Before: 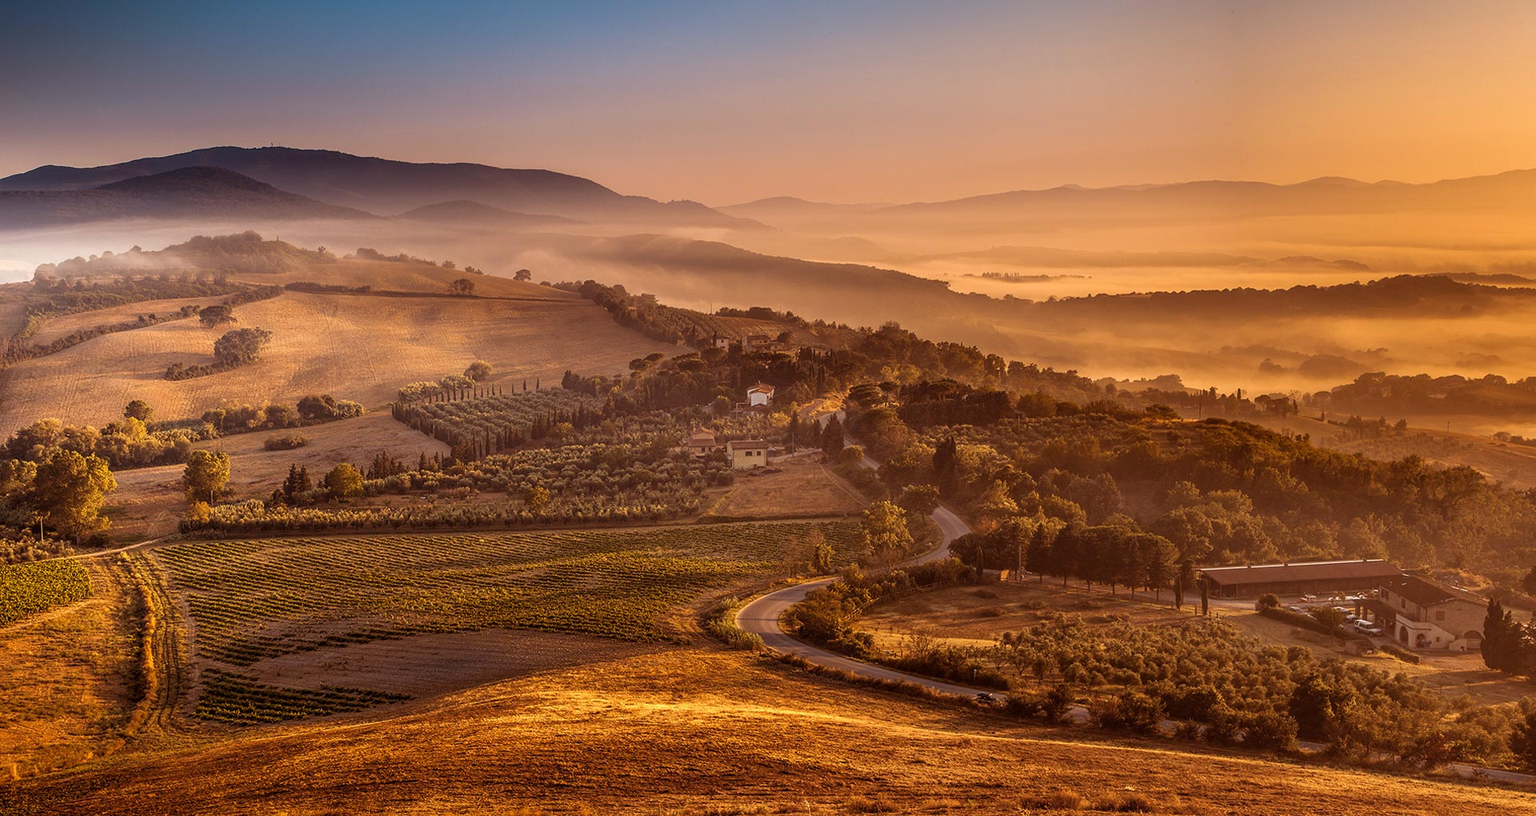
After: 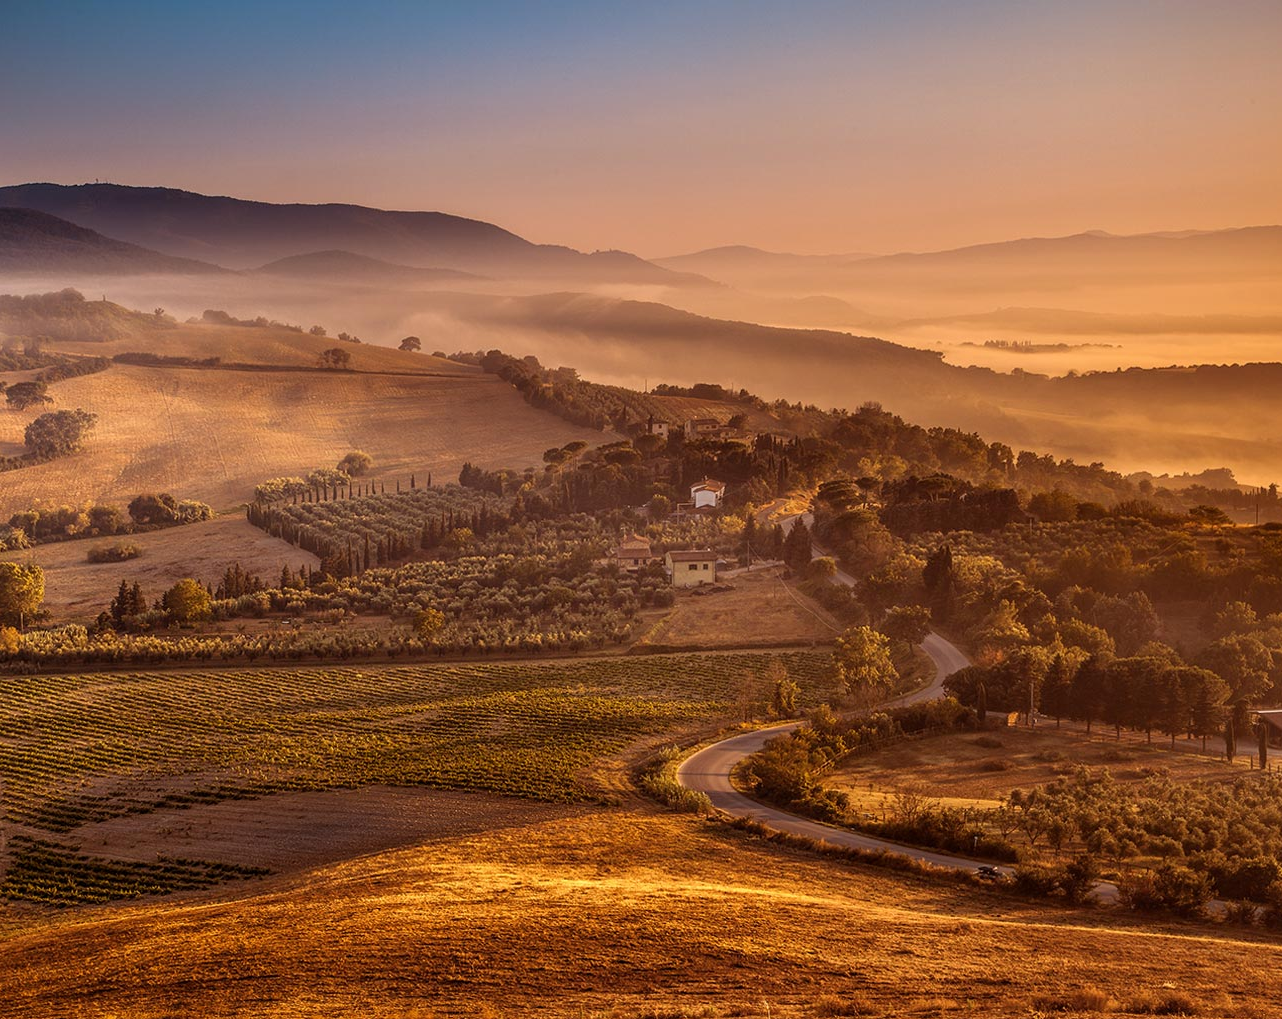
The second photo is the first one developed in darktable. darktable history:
crop and rotate: left 12.705%, right 20.488%
